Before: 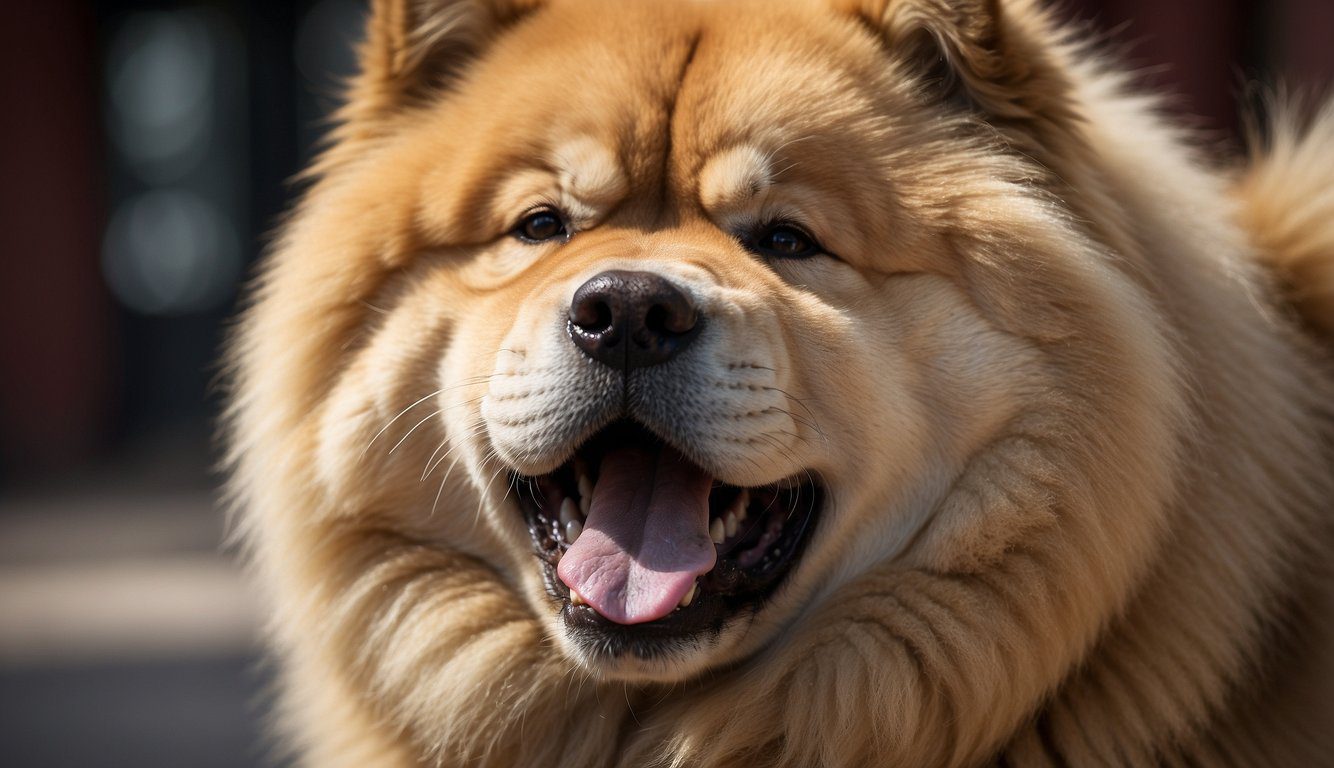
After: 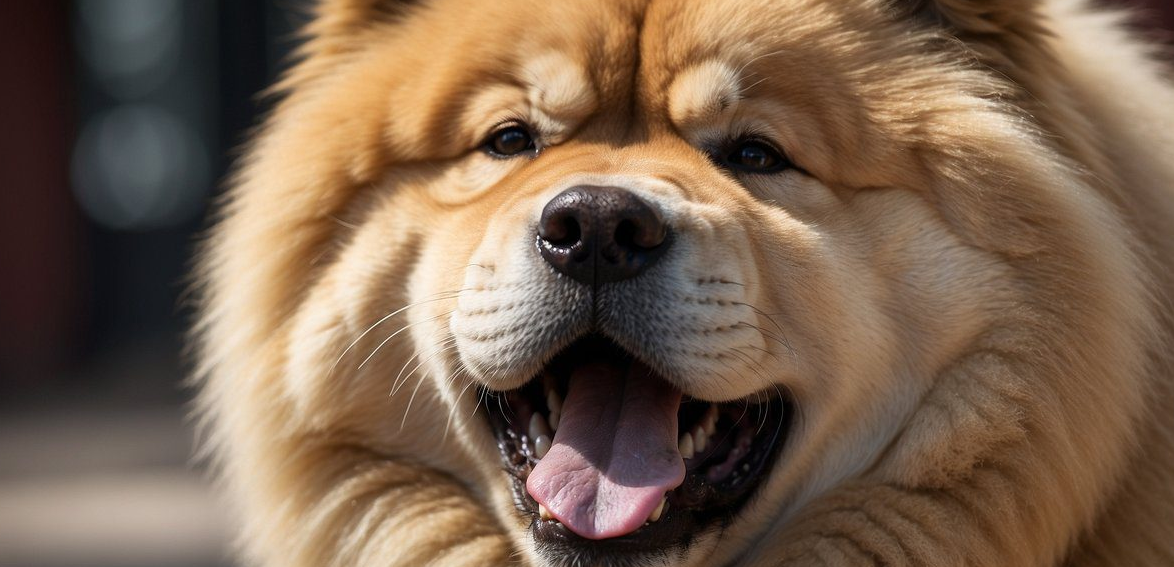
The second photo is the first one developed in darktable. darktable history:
crop and rotate: left 2.395%, top 11.103%, right 9.574%, bottom 15.046%
